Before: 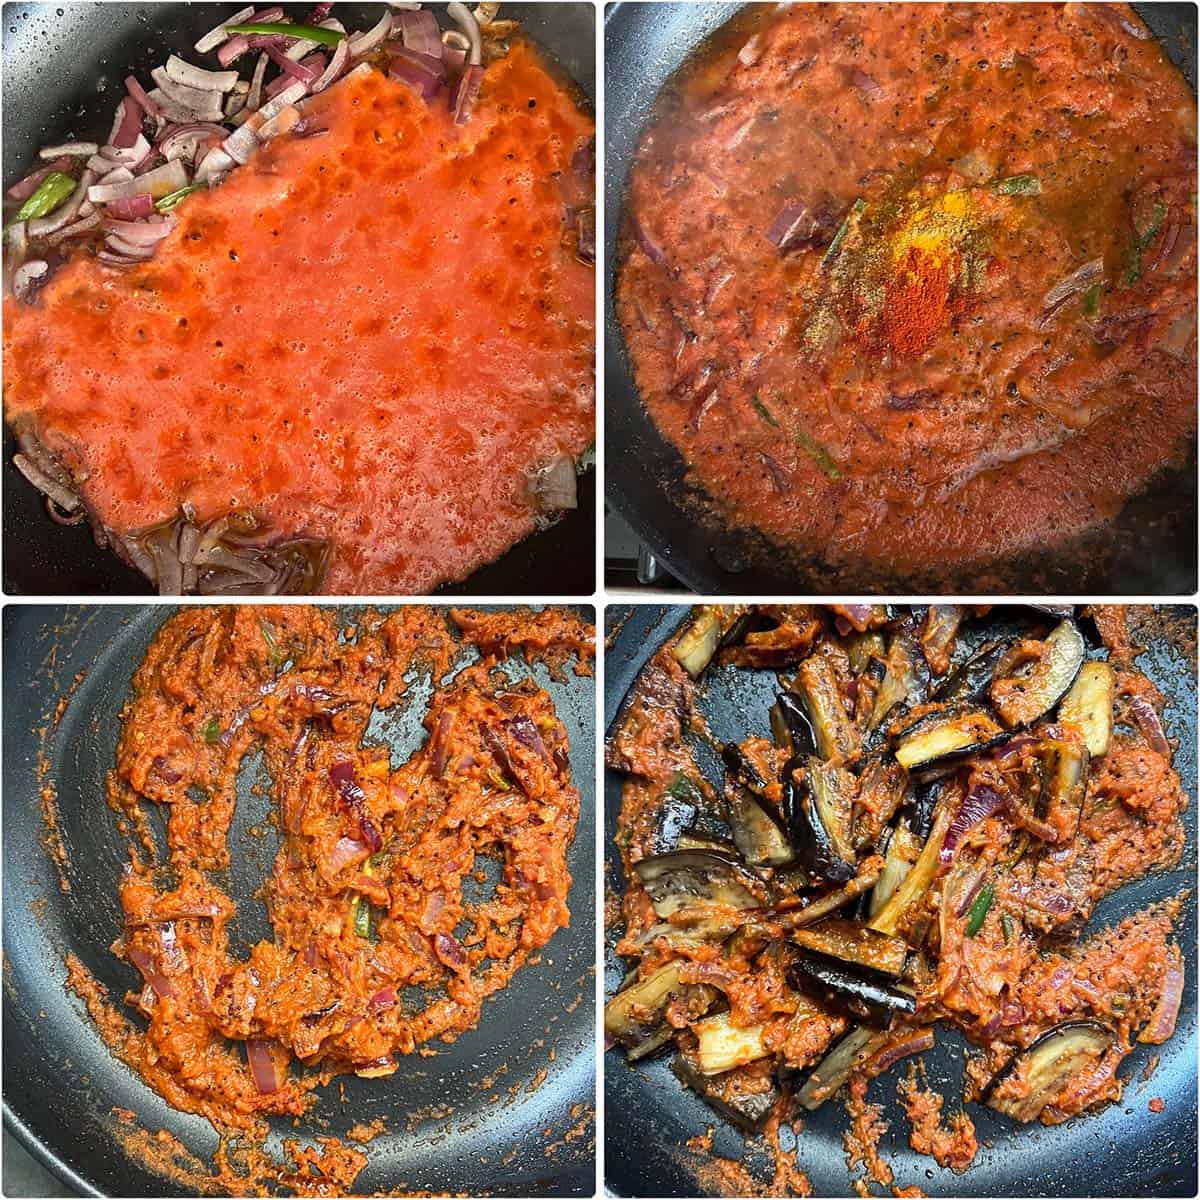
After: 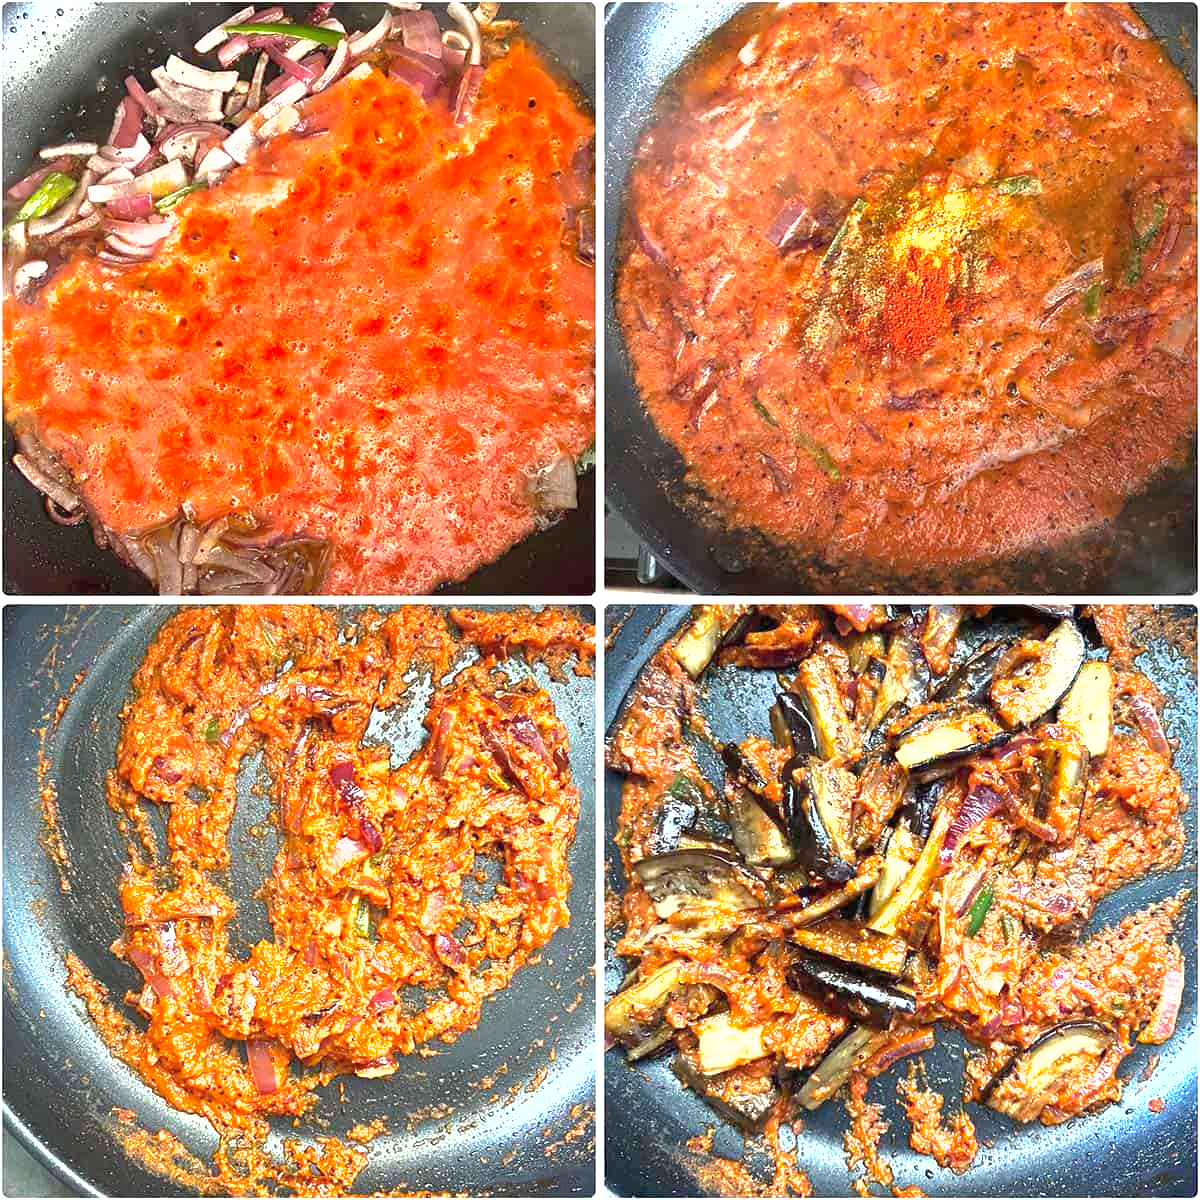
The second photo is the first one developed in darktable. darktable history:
exposure: black level correction 0, exposure 1.3 EV, compensate highlight preservation false
shadows and highlights: on, module defaults
